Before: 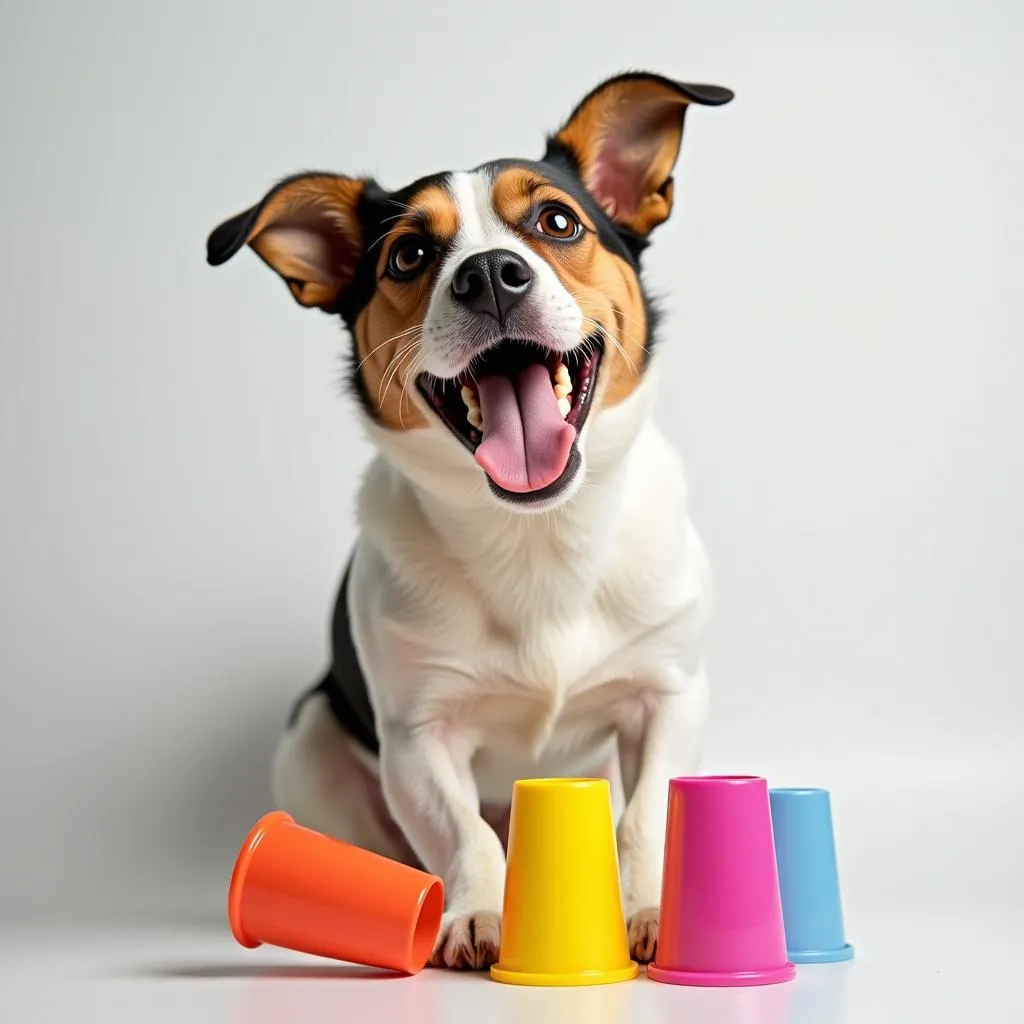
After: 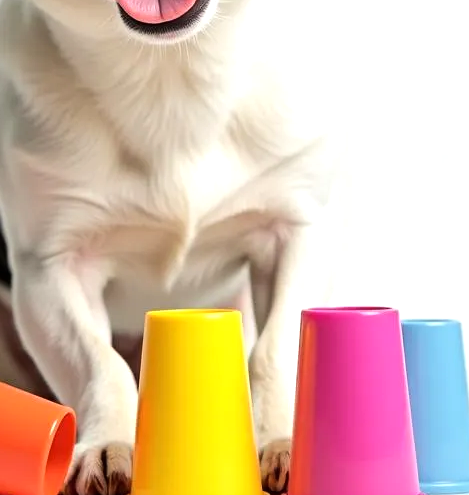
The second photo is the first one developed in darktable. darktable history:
crop: left 35.976%, top 45.819%, right 18.162%, bottom 5.807%
tone equalizer: -8 EV -0.417 EV, -7 EV -0.389 EV, -6 EV -0.333 EV, -5 EV -0.222 EV, -3 EV 0.222 EV, -2 EV 0.333 EV, -1 EV 0.389 EV, +0 EV 0.417 EV, edges refinement/feathering 500, mask exposure compensation -1.57 EV, preserve details no
